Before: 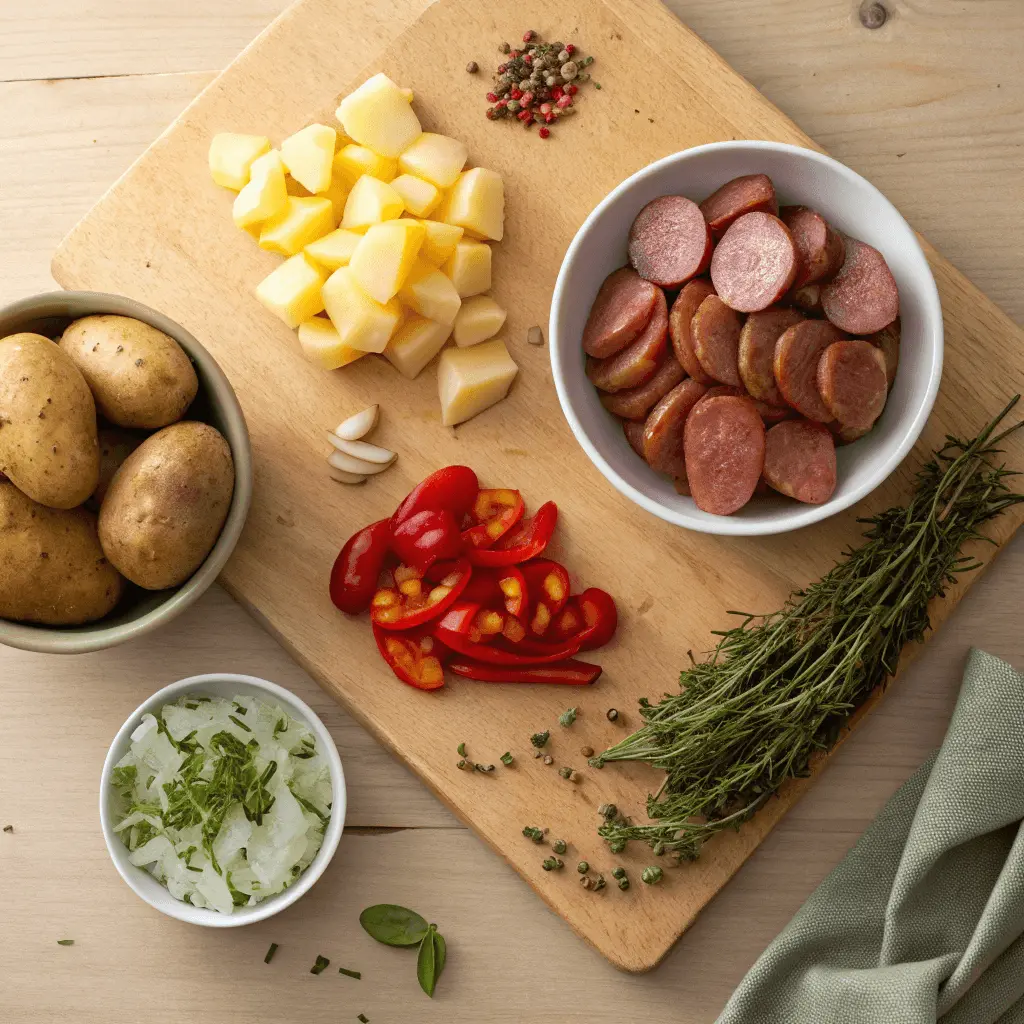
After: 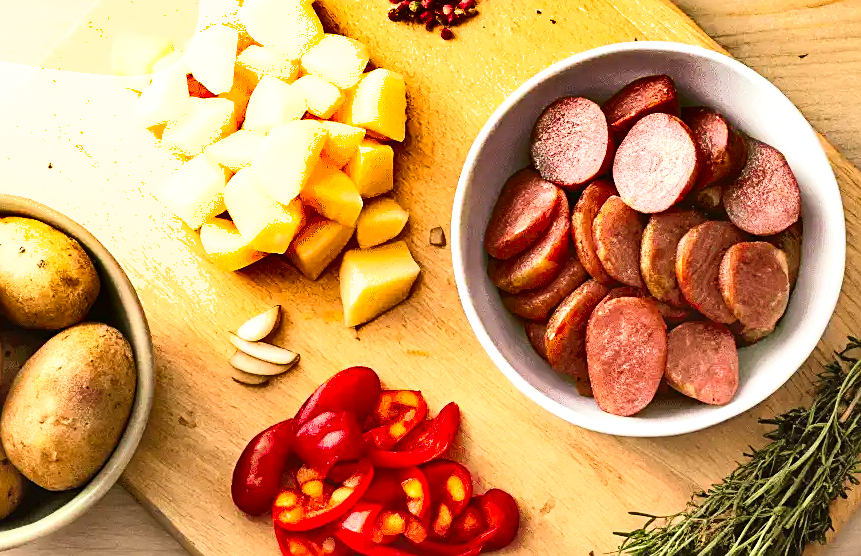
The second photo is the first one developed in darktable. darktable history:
sharpen: on, module defaults
shadows and highlights: shadows 24.73, highlights -79.36, soften with gaussian
base curve: curves: ch0 [(0, 0) (0.028, 0.03) (0.121, 0.232) (0.46, 0.748) (0.859, 0.968) (1, 1)]
exposure: black level correction 0, exposure 1.021 EV, compensate highlight preservation false
contrast brightness saturation: contrast -0.021, brightness -0.011, saturation 0.04
crop and rotate: left 9.632%, top 9.74%, right 6.196%, bottom 35.936%
